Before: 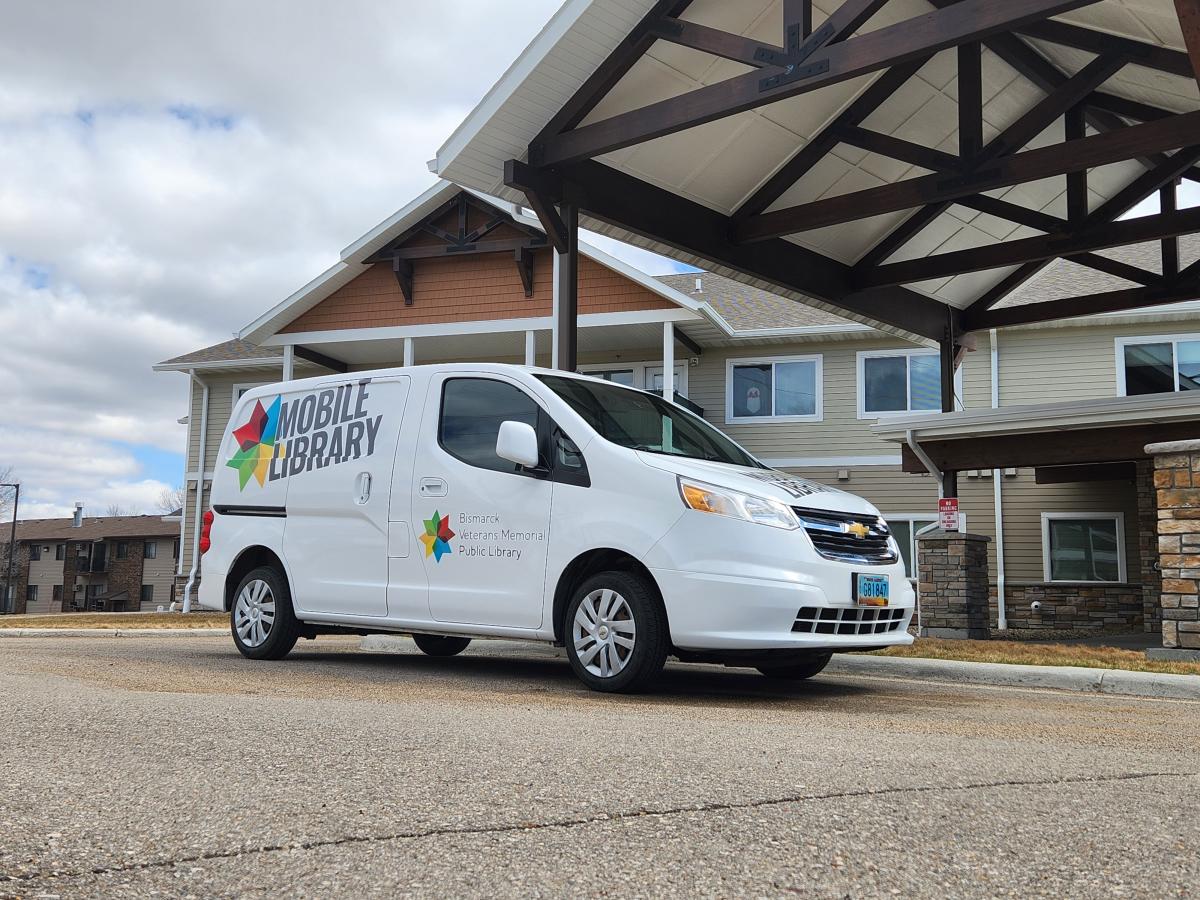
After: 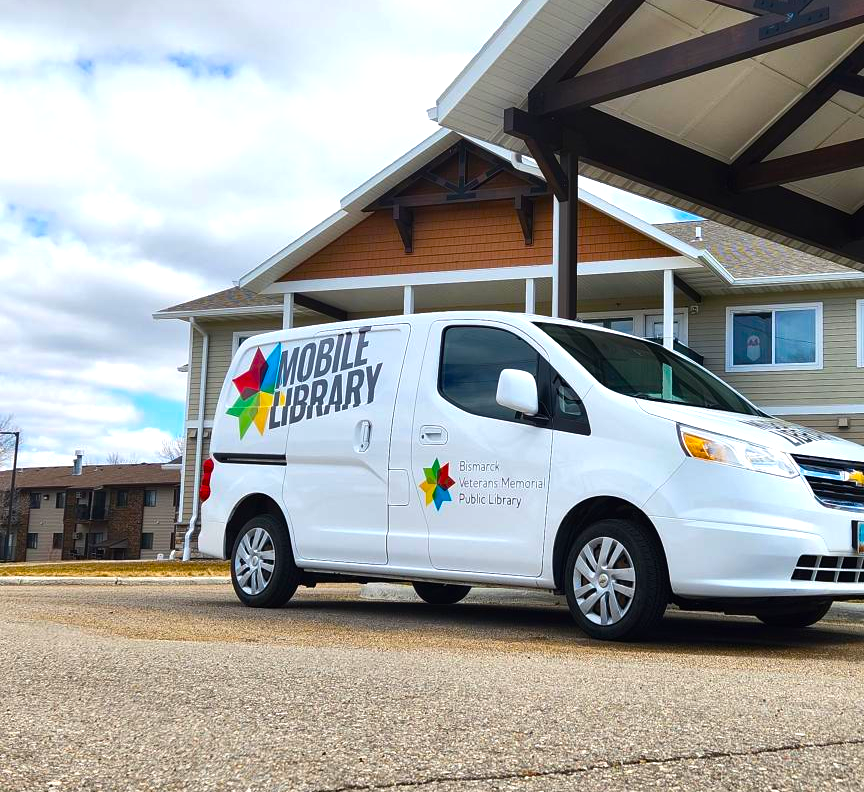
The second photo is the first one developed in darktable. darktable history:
crop: top 5.803%, right 27.864%, bottom 5.804%
color balance rgb: linear chroma grading › global chroma 9%, perceptual saturation grading › global saturation 36%, perceptual saturation grading › shadows 35%, perceptual brilliance grading › global brilliance 15%, perceptual brilliance grading › shadows -35%, global vibrance 15%
